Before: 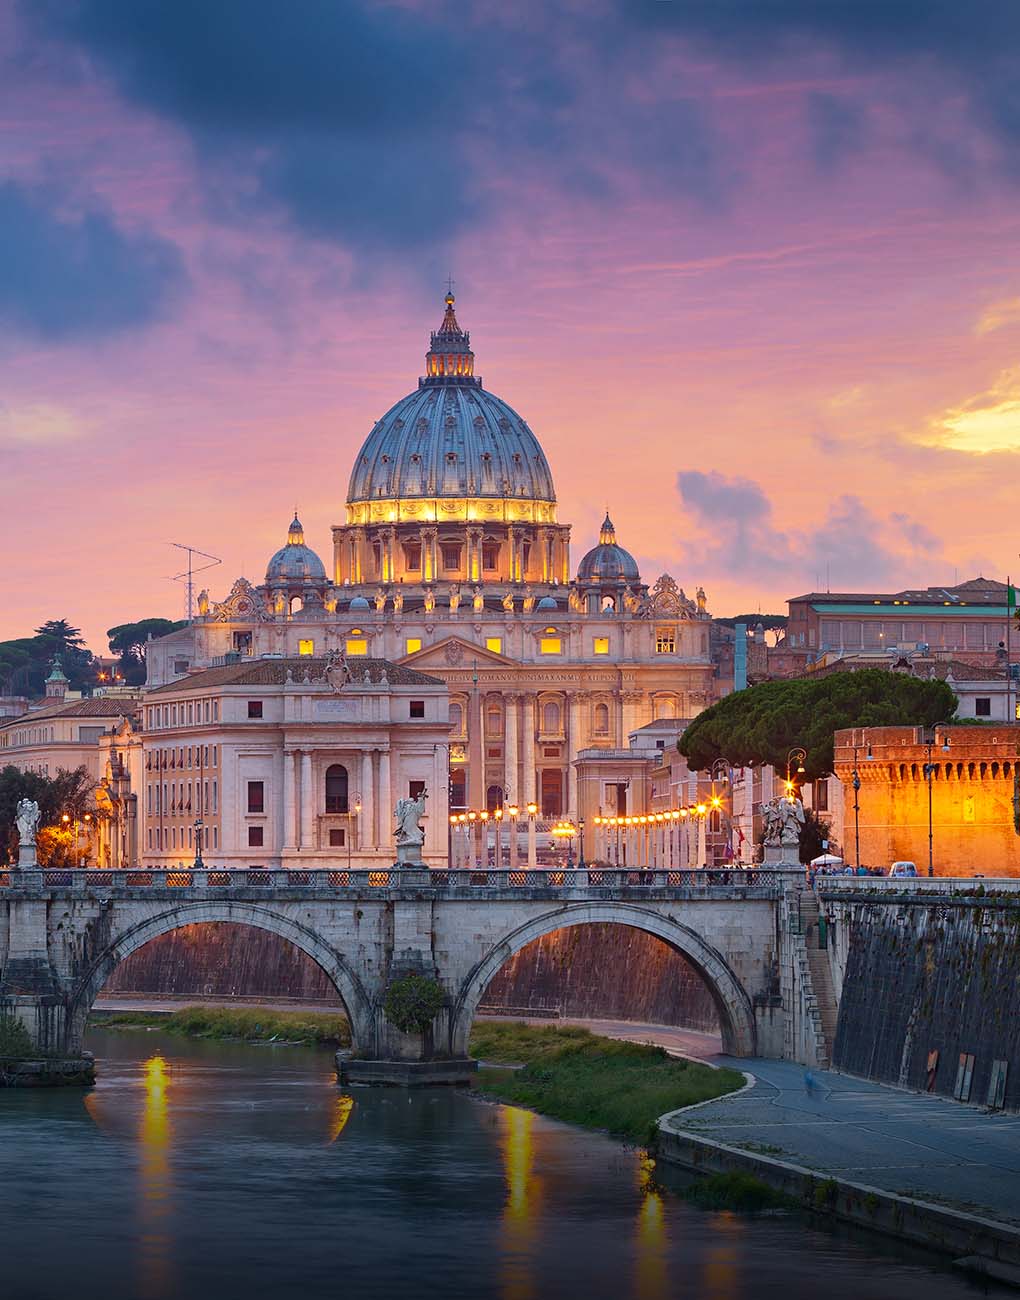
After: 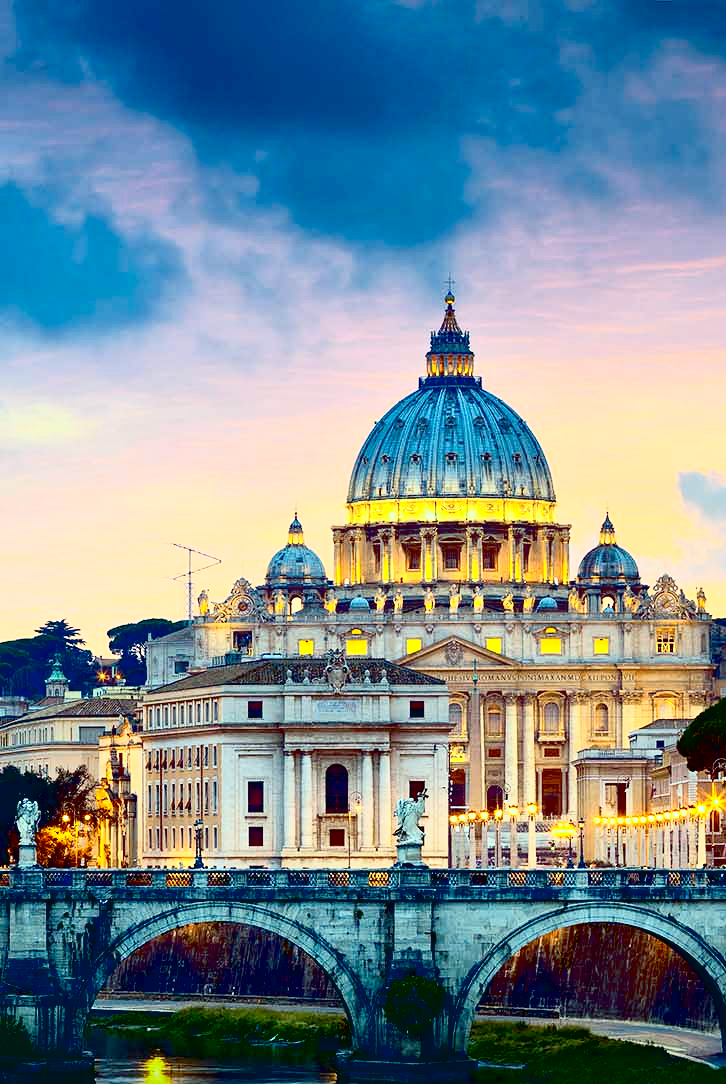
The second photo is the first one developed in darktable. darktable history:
tone curve: curves: ch0 [(0, 0.013) (0.198, 0.175) (0.512, 0.582) (0.625, 0.754) (0.81, 0.934) (1, 1)], color space Lab, independent channels, preserve colors none
color correction: highlights a* -19.35, highlights b* 9.79, shadows a* -20.89, shadows b* -10.2
crop: right 28.79%, bottom 16.592%
exposure: black level correction 0.039, exposure 0.499 EV, compensate highlight preservation false
